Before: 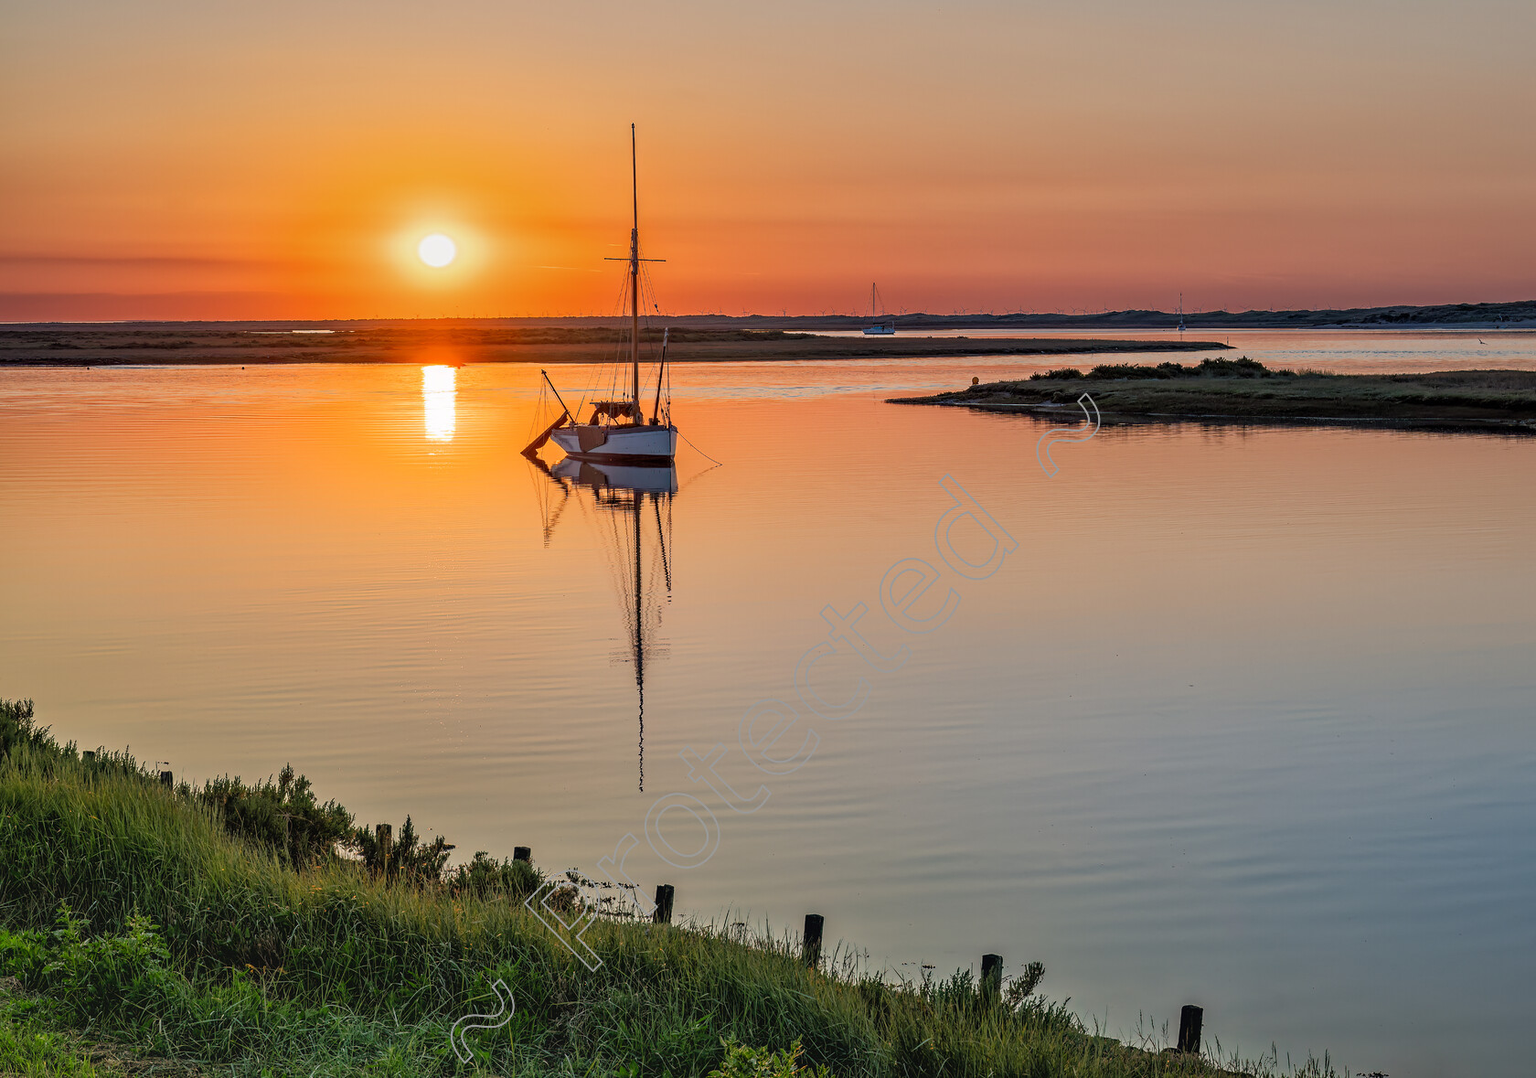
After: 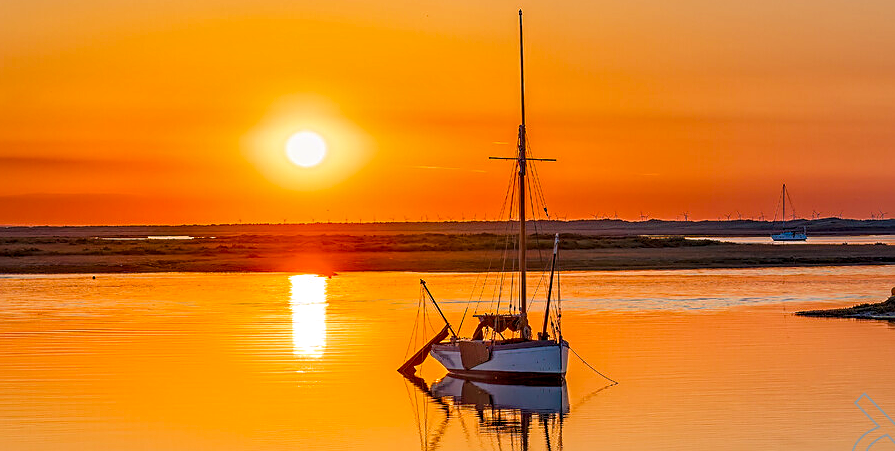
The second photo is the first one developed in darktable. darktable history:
sharpen: on, module defaults
crop: left 10.264%, top 10.676%, right 36.406%, bottom 51.009%
velvia: strength 32.2%, mid-tones bias 0.202
local contrast: on, module defaults
